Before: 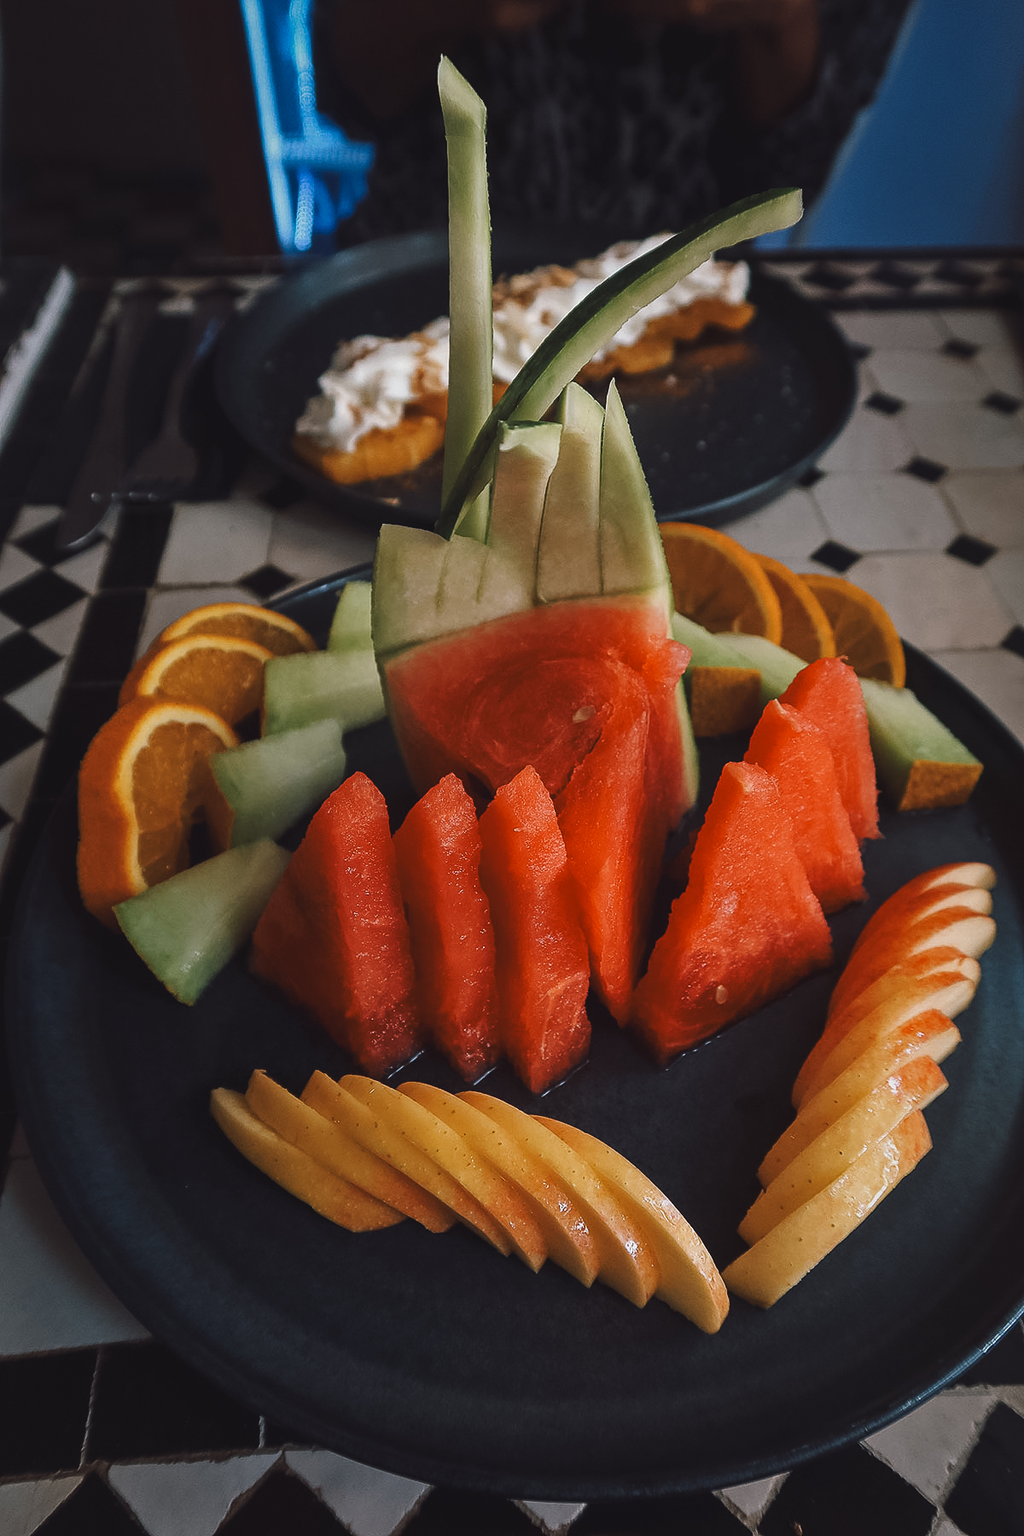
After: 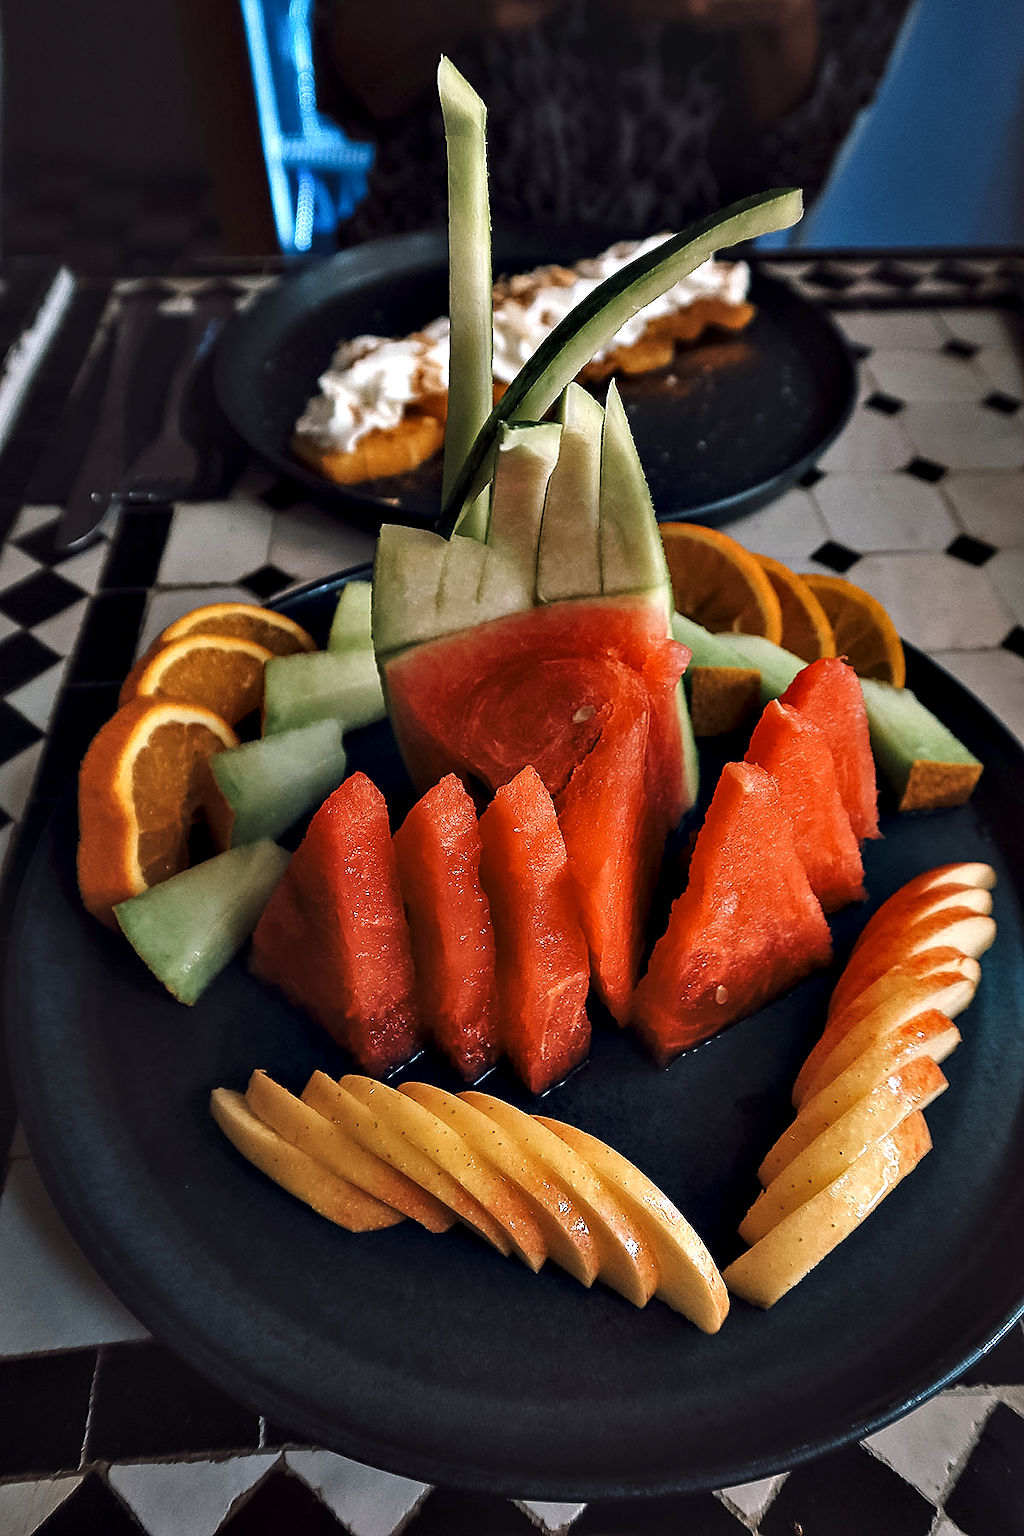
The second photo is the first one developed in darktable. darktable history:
sharpen: amount 0.21
contrast equalizer: octaves 7, y [[0.6 ×6], [0.55 ×6], [0 ×6], [0 ×6], [0 ×6]]
shadows and highlights: shadows 20.93, highlights -81.34, soften with gaussian
